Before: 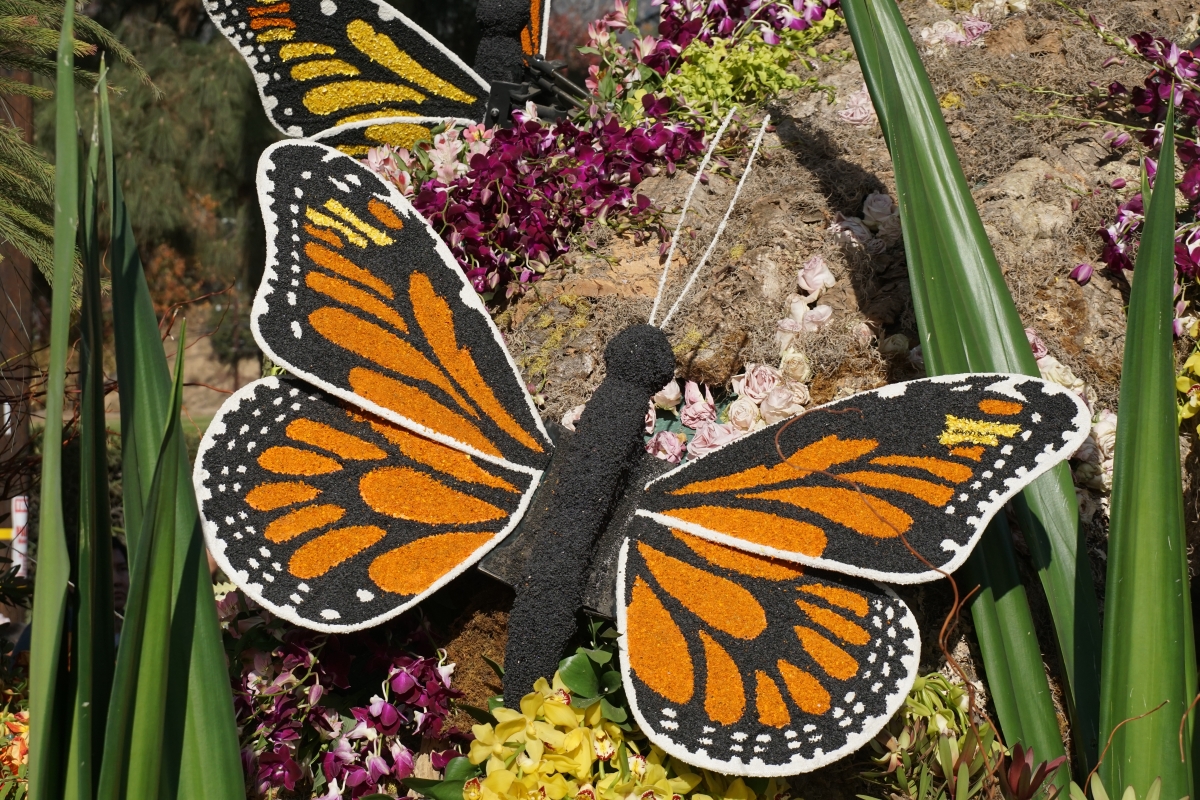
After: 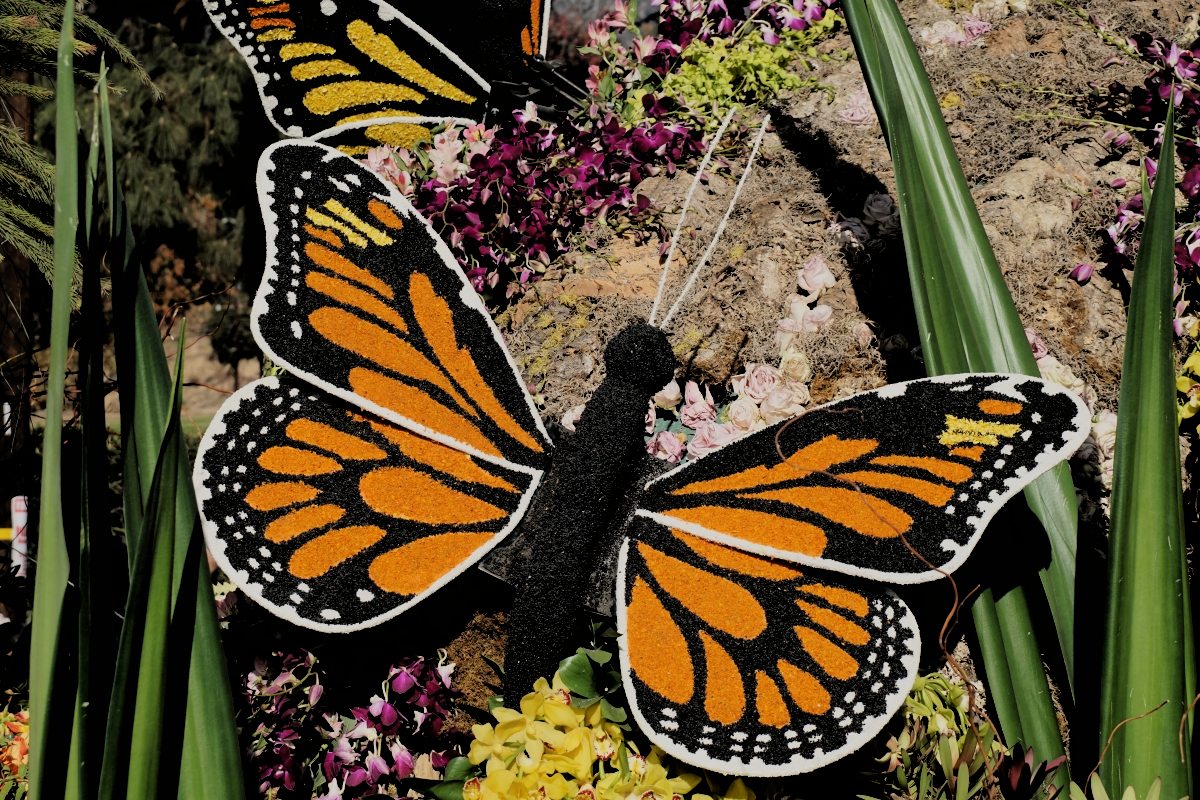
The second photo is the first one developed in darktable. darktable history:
filmic rgb: black relative exposure -2.77 EV, white relative exposure 4.56 EV, threshold 3 EV, hardness 1.72, contrast 1.256, color science v6 (2022), enable highlight reconstruction true
